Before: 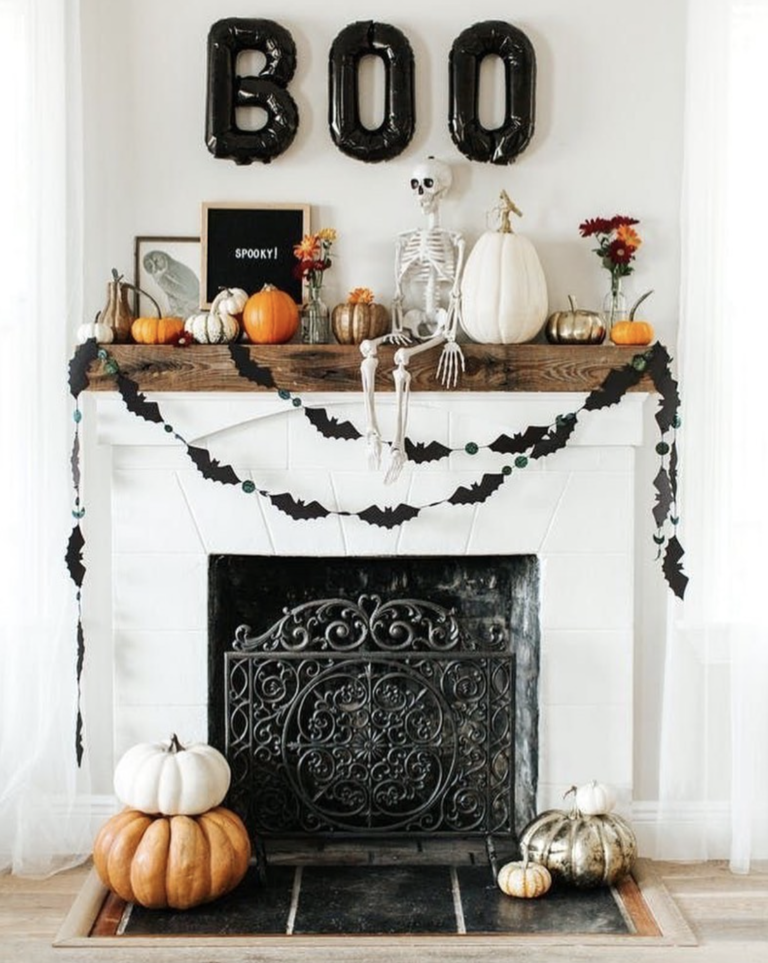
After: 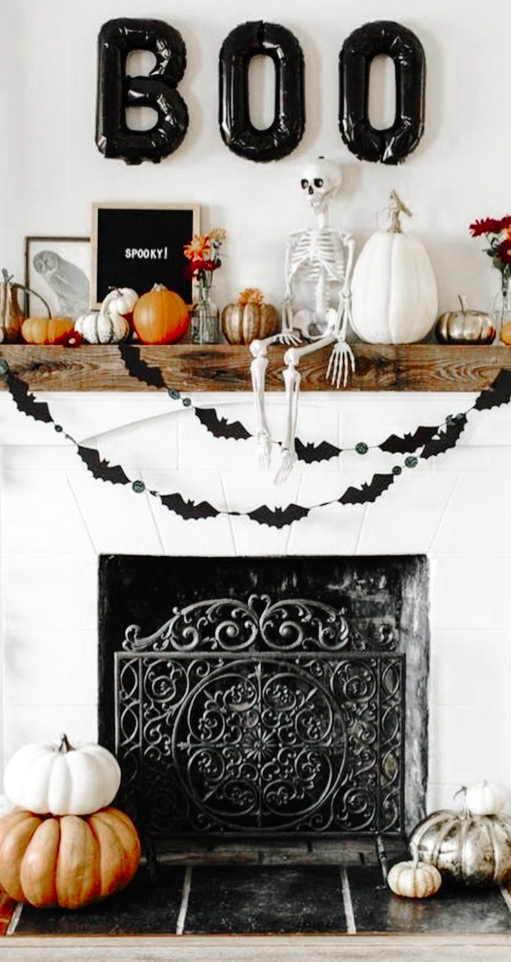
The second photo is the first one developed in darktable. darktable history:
crop and rotate: left 14.436%, right 18.898%
tone curve: curves: ch0 [(0, 0) (0.003, 0.002) (0.011, 0.008) (0.025, 0.016) (0.044, 0.026) (0.069, 0.04) (0.1, 0.061) (0.136, 0.104) (0.177, 0.15) (0.224, 0.22) (0.277, 0.307) (0.335, 0.399) (0.399, 0.492) (0.468, 0.575) (0.543, 0.638) (0.623, 0.701) (0.709, 0.778) (0.801, 0.85) (0.898, 0.934) (1, 1)], preserve colors none
shadows and highlights: shadows 12, white point adjustment 1.2, highlights -0.36, soften with gaussian
color zones: curves: ch0 [(0, 0.48) (0.209, 0.398) (0.305, 0.332) (0.429, 0.493) (0.571, 0.5) (0.714, 0.5) (0.857, 0.5) (1, 0.48)]; ch1 [(0, 0.736) (0.143, 0.625) (0.225, 0.371) (0.429, 0.256) (0.571, 0.241) (0.714, 0.213) (0.857, 0.48) (1, 0.736)]; ch2 [(0, 0.448) (0.143, 0.498) (0.286, 0.5) (0.429, 0.5) (0.571, 0.5) (0.714, 0.5) (0.857, 0.5) (1, 0.448)]
